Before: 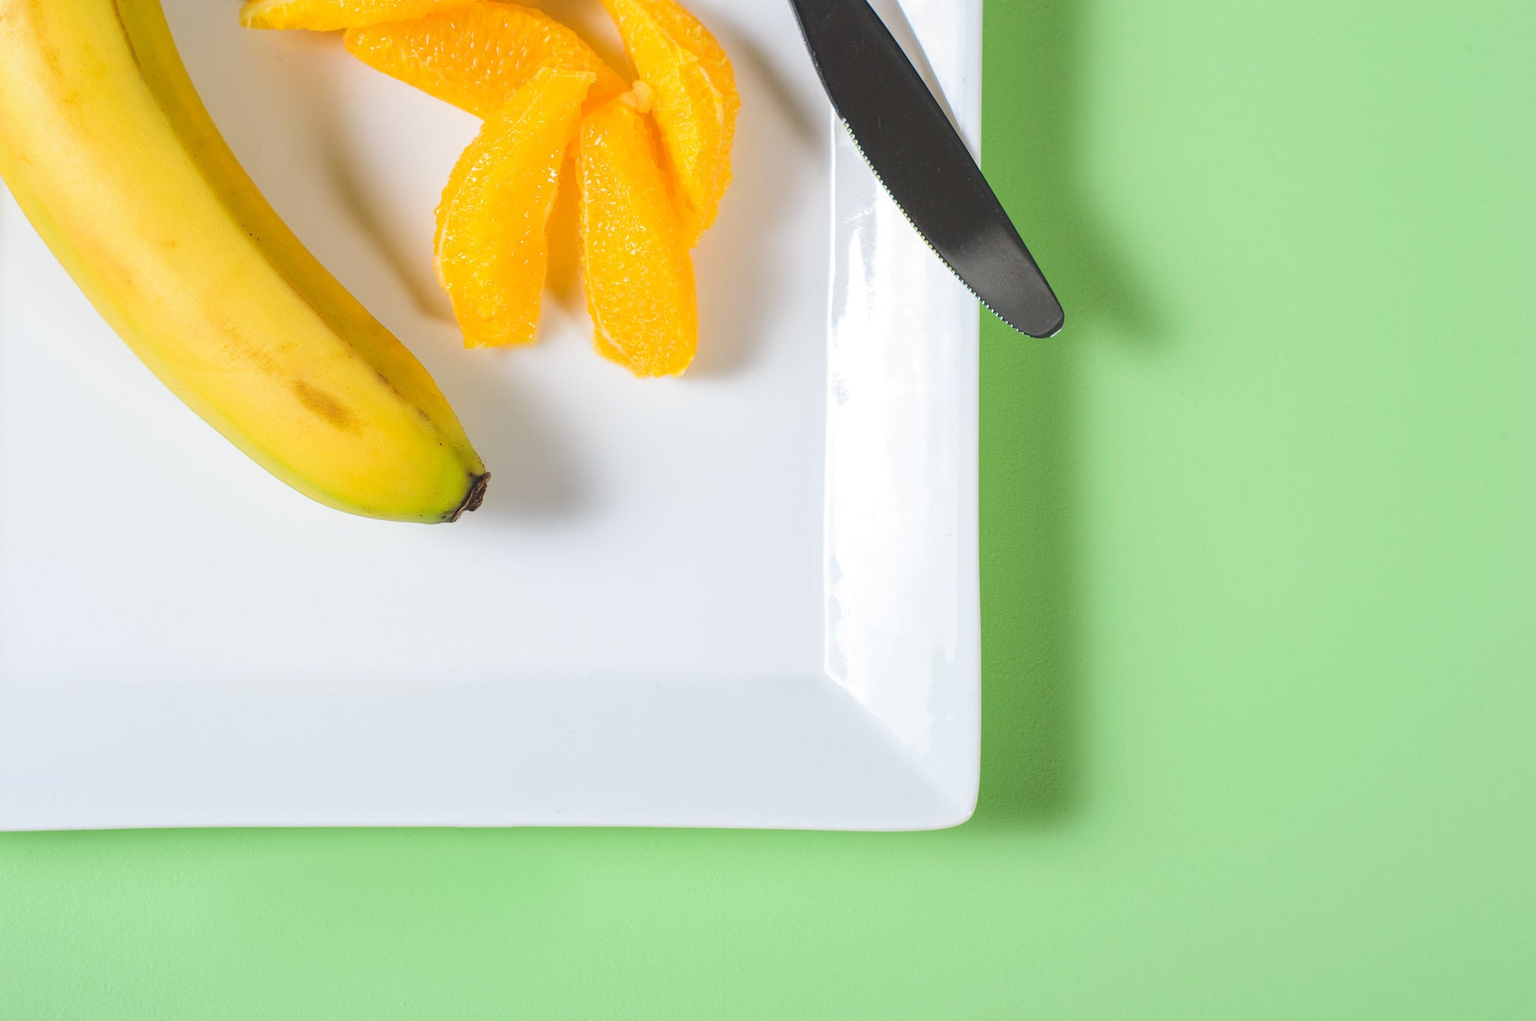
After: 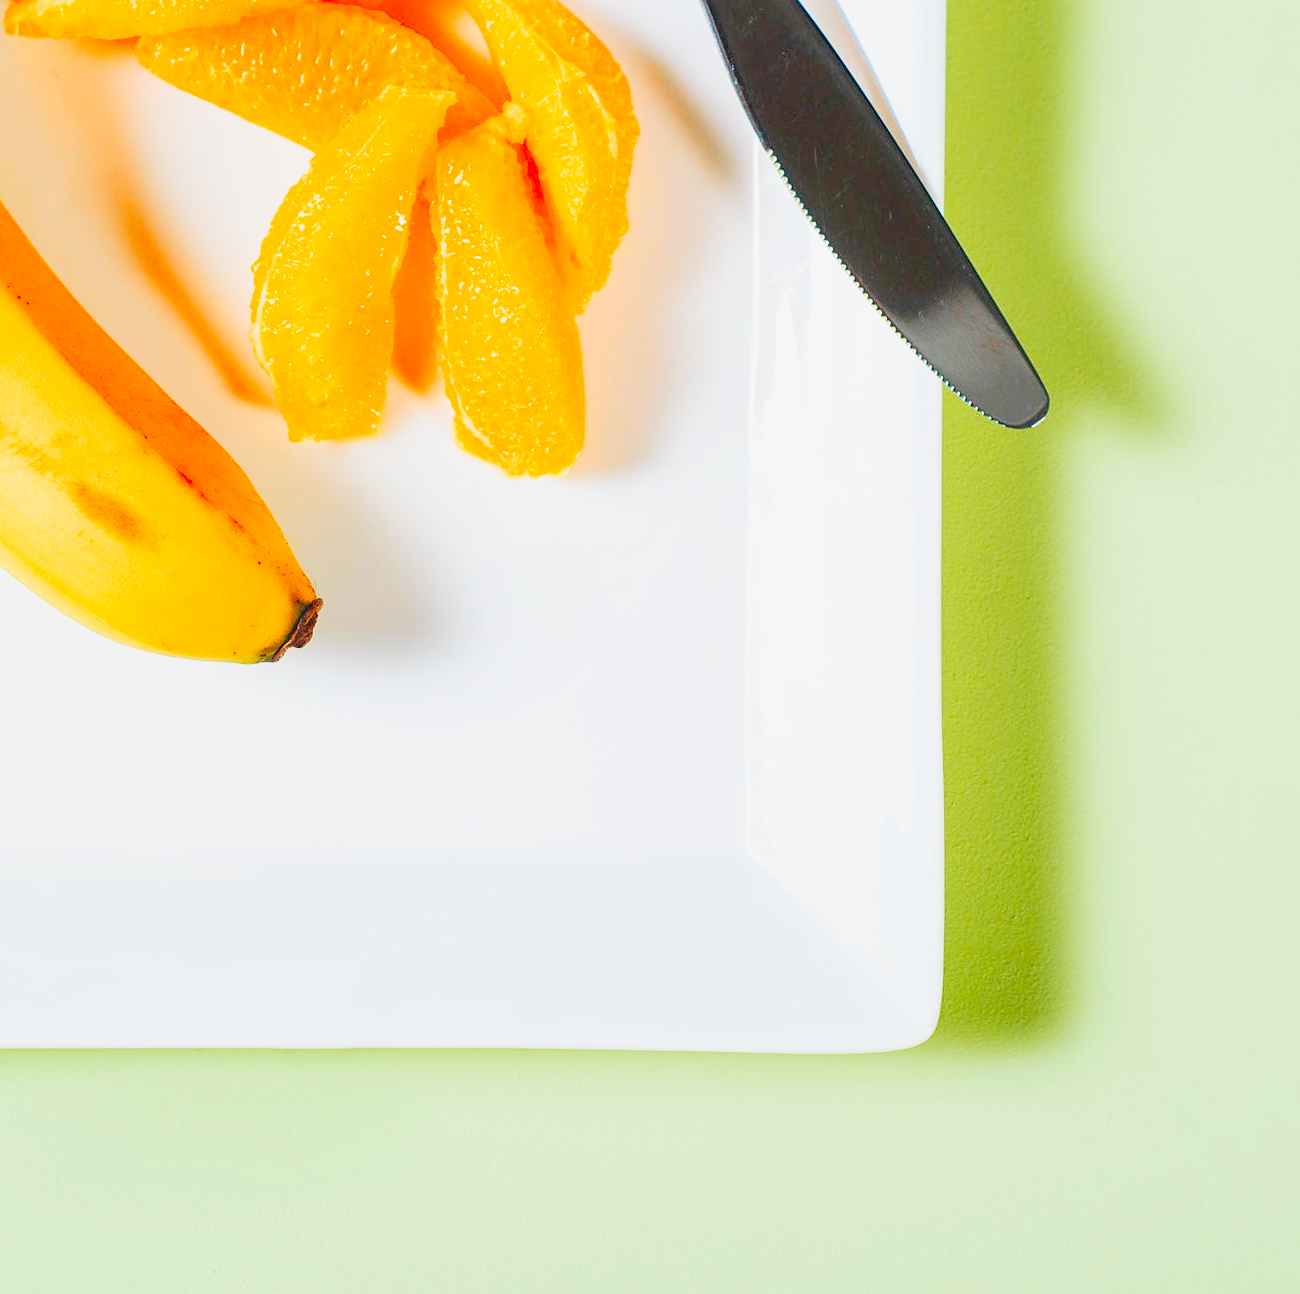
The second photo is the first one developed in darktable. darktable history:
sharpen: amount 0.214
filmic rgb: black relative exposure -7.65 EV, white relative exposure 4.56 EV, hardness 3.61, contrast 1.238, preserve chrominance no, color science v3 (2019), use custom middle-gray values true
crop: left 15.397%, right 17.758%
shadows and highlights: on, module defaults
contrast brightness saturation: contrast 0.201, brightness 0.193, saturation 0.783
color zones: curves: ch1 [(0.263, 0.53) (0.376, 0.287) (0.487, 0.512) (0.748, 0.547) (1, 0.513)]; ch2 [(0.262, 0.45) (0.751, 0.477)]
tone equalizer: -8 EV -0.778 EV, -7 EV -0.715 EV, -6 EV -0.617 EV, -5 EV -0.371 EV, -3 EV 0.39 EV, -2 EV 0.6 EV, -1 EV 0.696 EV, +0 EV 0.766 EV
